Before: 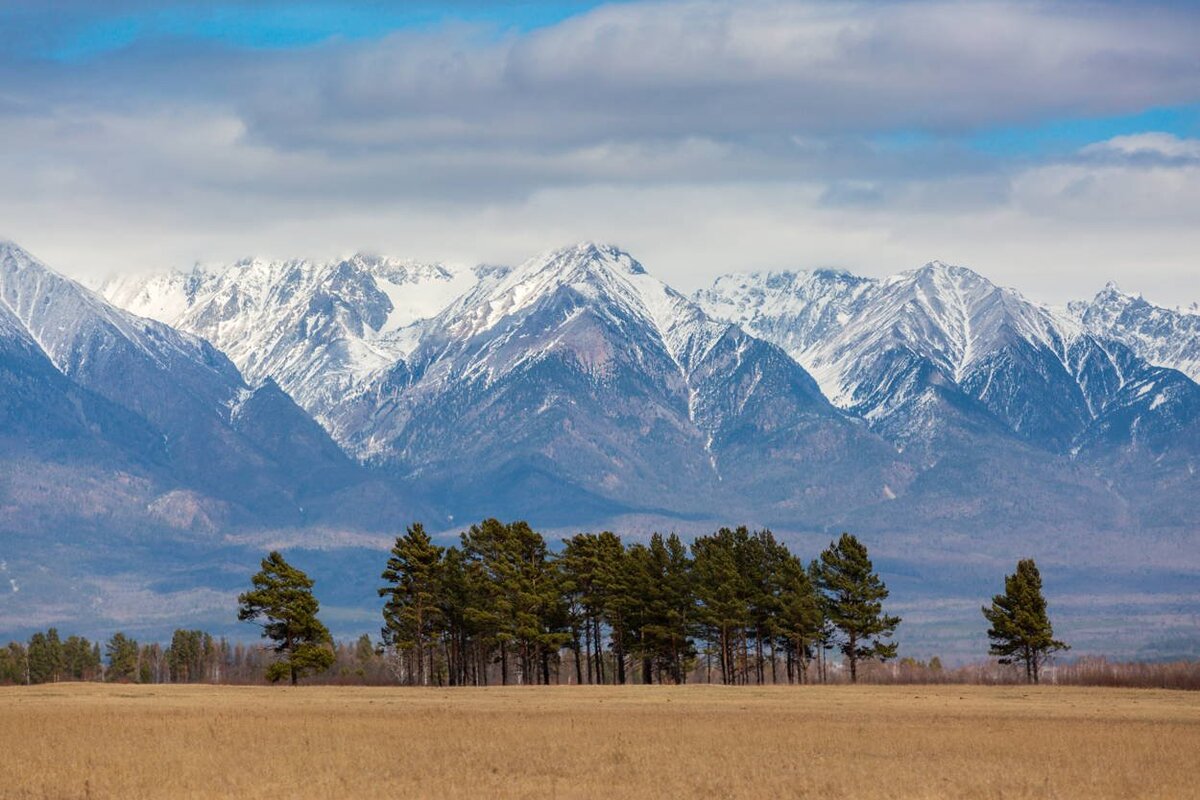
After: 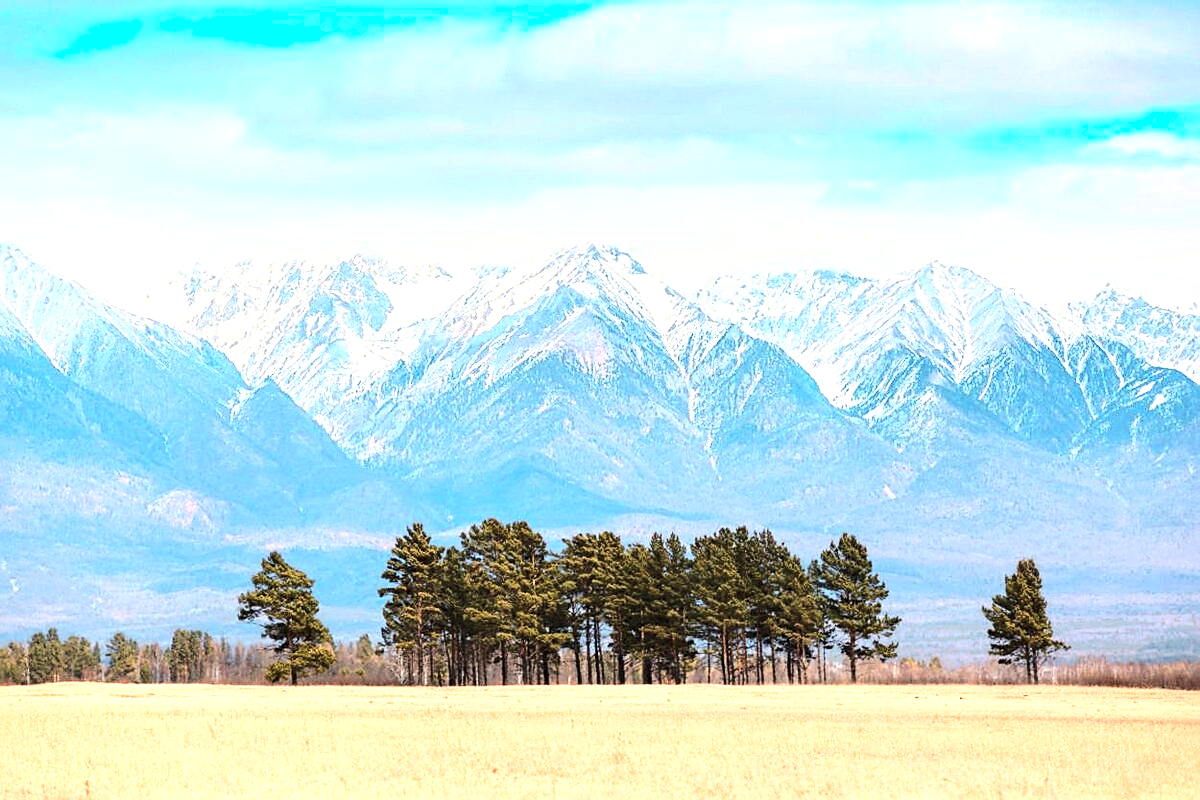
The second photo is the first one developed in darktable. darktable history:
exposure: black level correction 0, exposure 0.701 EV, compensate highlight preservation false
sharpen: amount 0.49
color zones: curves: ch0 [(0.018, 0.548) (0.197, 0.654) (0.425, 0.447) (0.605, 0.658) (0.732, 0.579)]; ch1 [(0.105, 0.531) (0.224, 0.531) (0.386, 0.39) (0.618, 0.456) (0.732, 0.456) (0.956, 0.421)]; ch2 [(0.039, 0.583) (0.215, 0.465) (0.399, 0.544) (0.465, 0.548) (0.614, 0.447) (0.724, 0.43) (0.882, 0.623) (0.956, 0.632)]
tone curve: curves: ch0 [(0, 0) (0.003, 0.032) (0.011, 0.04) (0.025, 0.058) (0.044, 0.084) (0.069, 0.107) (0.1, 0.13) (0.136, 0.158) (0.177, 0.193) (0.224, 0.236) (0.277, 0.283) (0.335, 0.335) (0.399, 0.399) (0.468, 0.467) (0.543, 0.533) (0.623, 0.612) (0.709, 0.698) (0.801, 0.776) (0.898, 0.848) (1, 1)], preserve colors none
base curve: curves: ch0 [(0, 0) (0.028, 0.03) (0.121, 0.232) (0.46, 0.748) (0.859, 0.968) (1, 1)]
